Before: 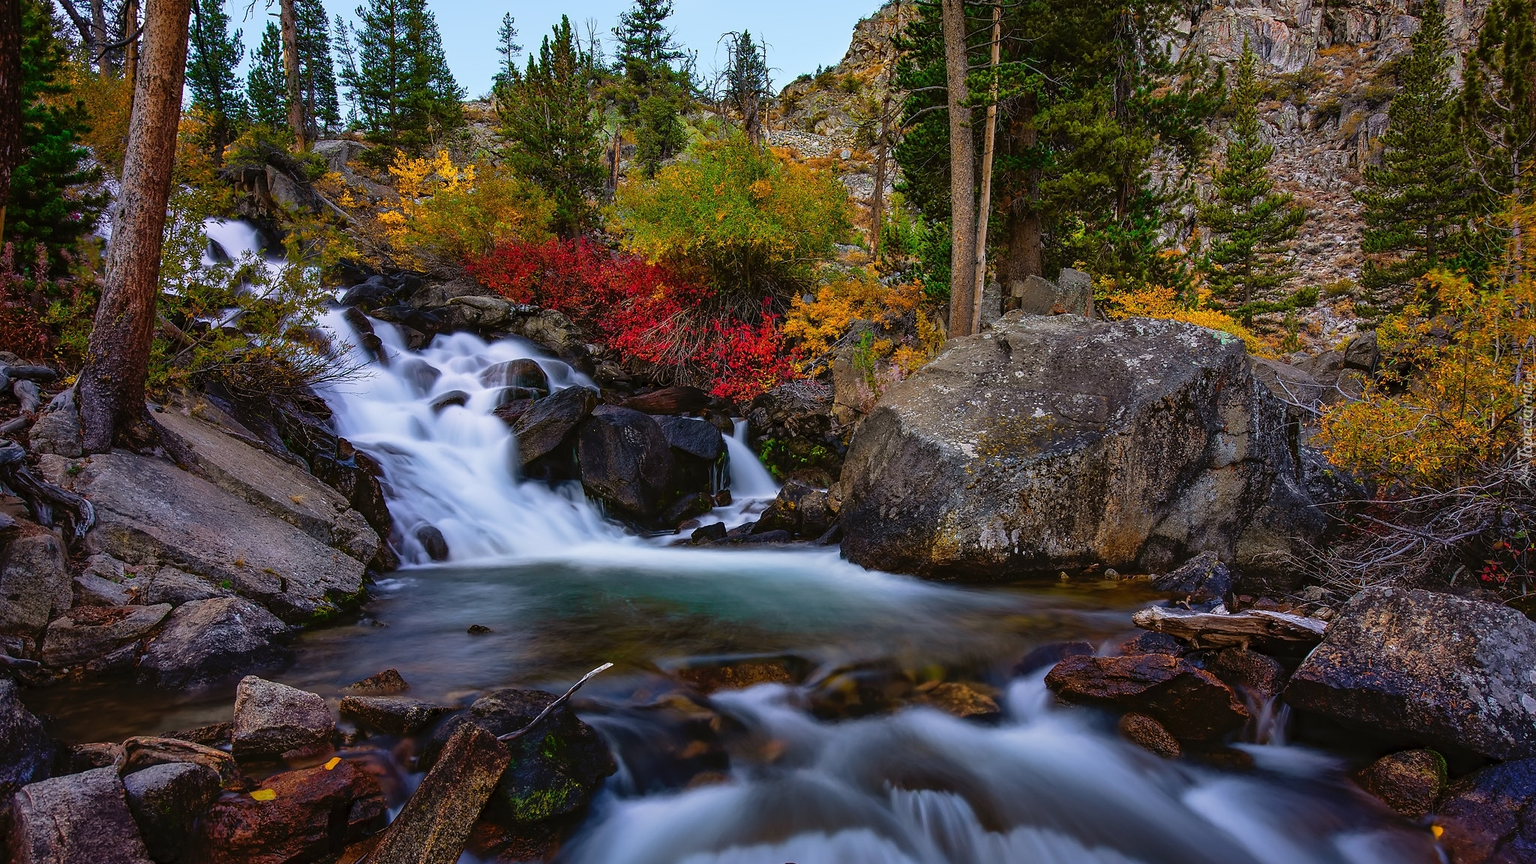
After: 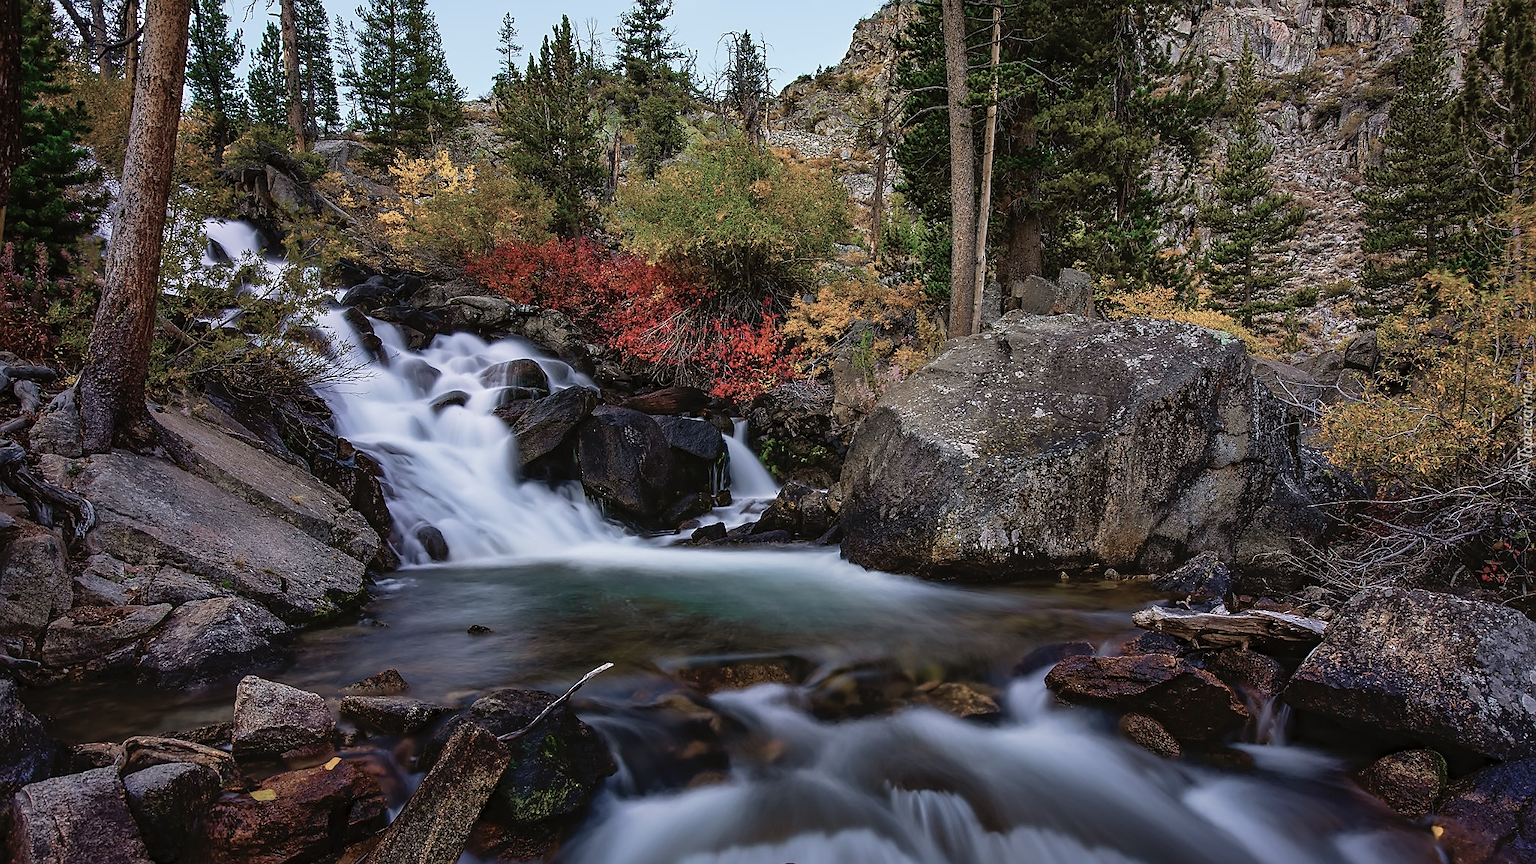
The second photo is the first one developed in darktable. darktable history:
sharpen: radius 1.91, amount 0.411, threshold 1.627
color zones: curves: ch0 [(0, 0.559) (0.153, 0.551) (0.229, 0.5) (0.429, 0.5) (0.571, 0.5) (0.714, 0.5) (0.857, 0.5) (1, 0.559)]; ch1 [(0, 0.417) (0.112, 0.336) (0.213, 0.26) (0.429, 0.34) (0.571, 0.35) (0.683, 0.331) (0.857, 0.344) (1, 0.417)]
